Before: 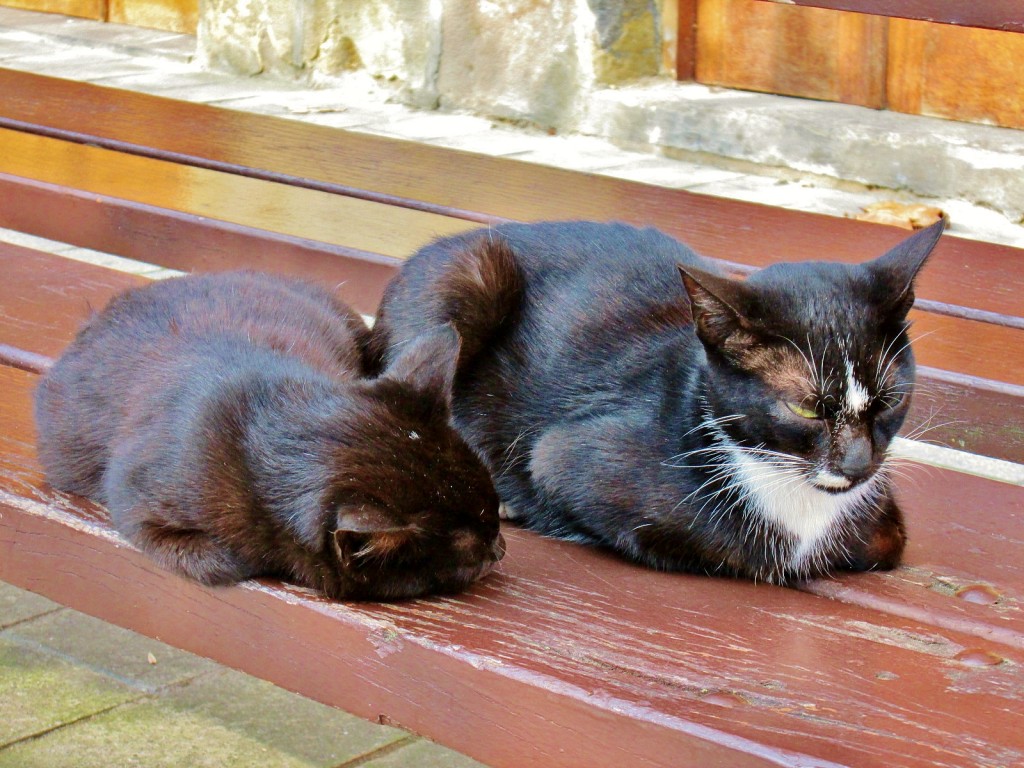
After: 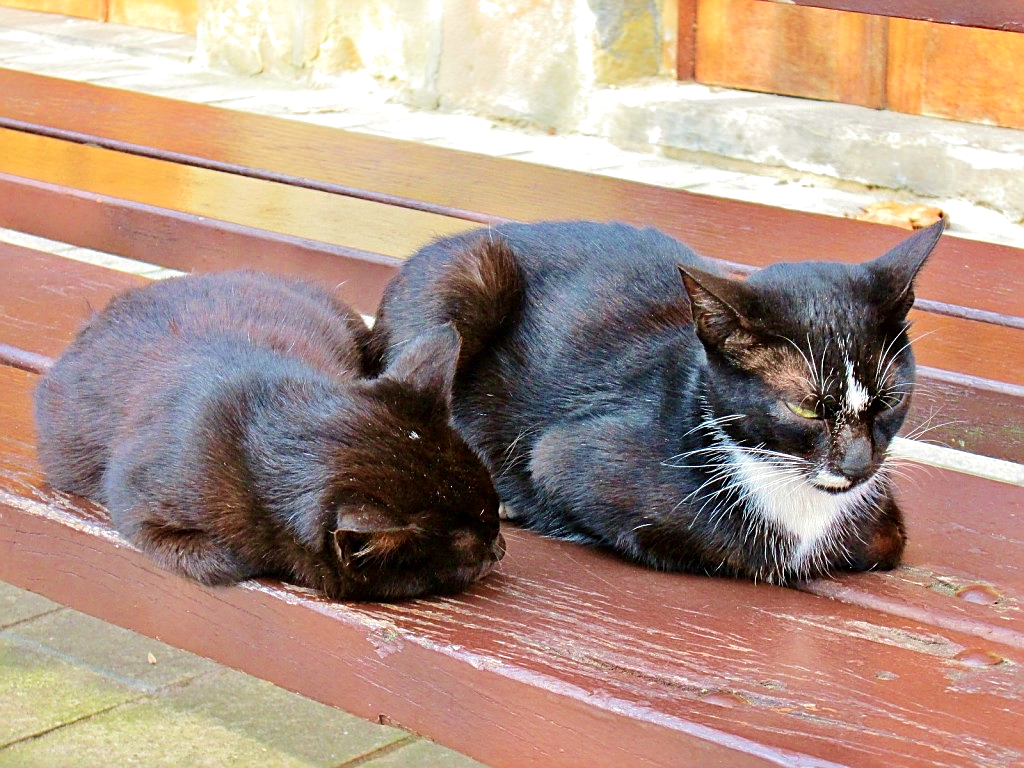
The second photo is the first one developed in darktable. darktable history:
shadows and highlights: shadows -39.28, highlights 63.16, soften with gaussian
exposure: exposure 0.2 EV, compensate highlight preservation false
sharpen: on, module defaults
